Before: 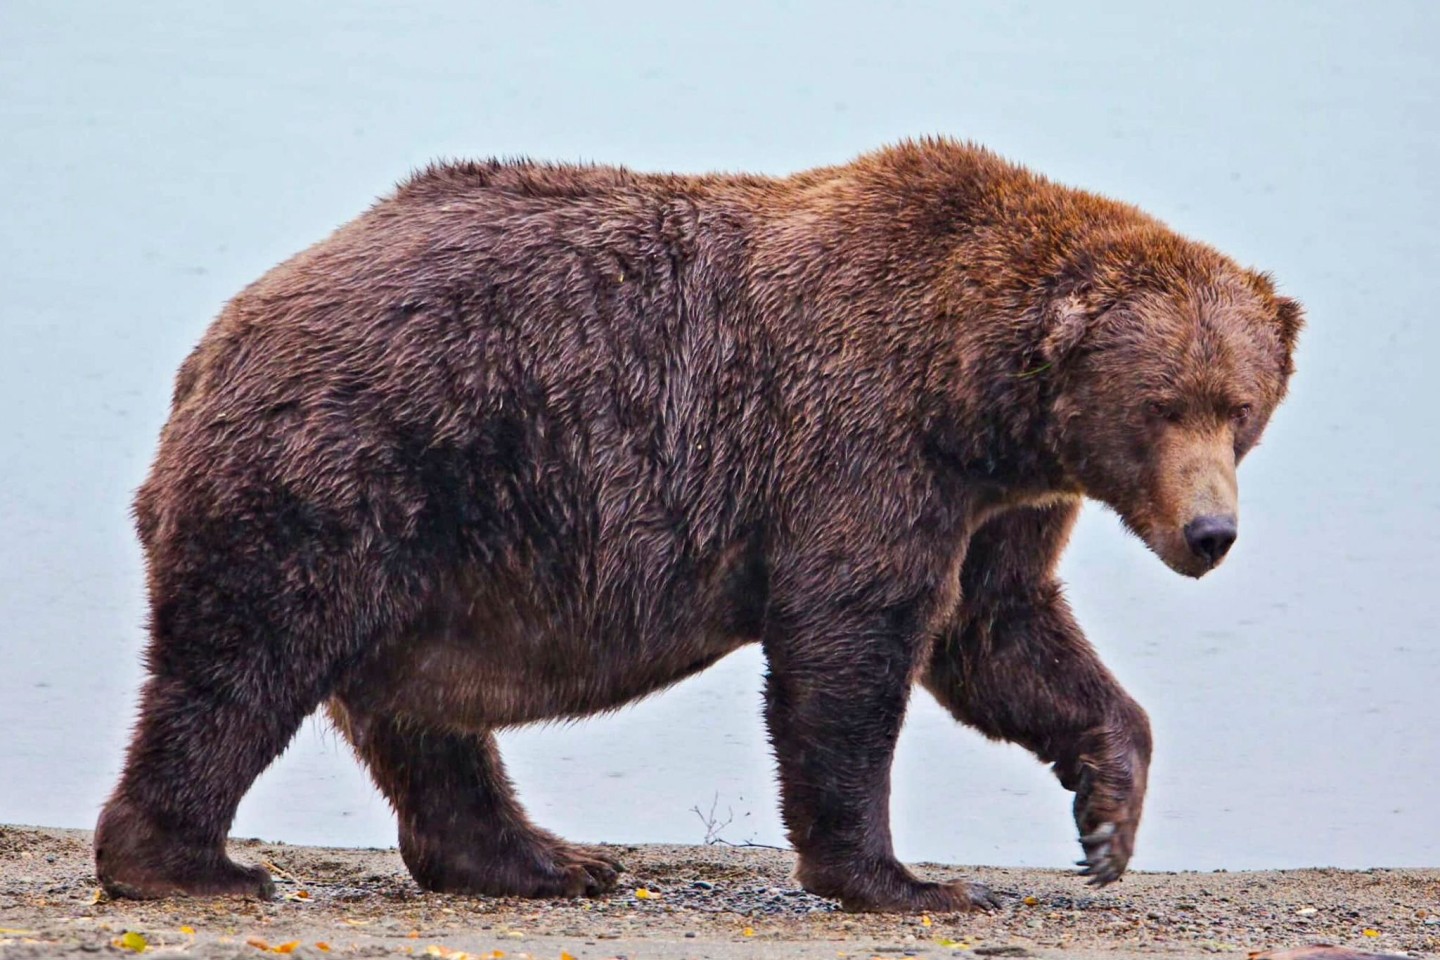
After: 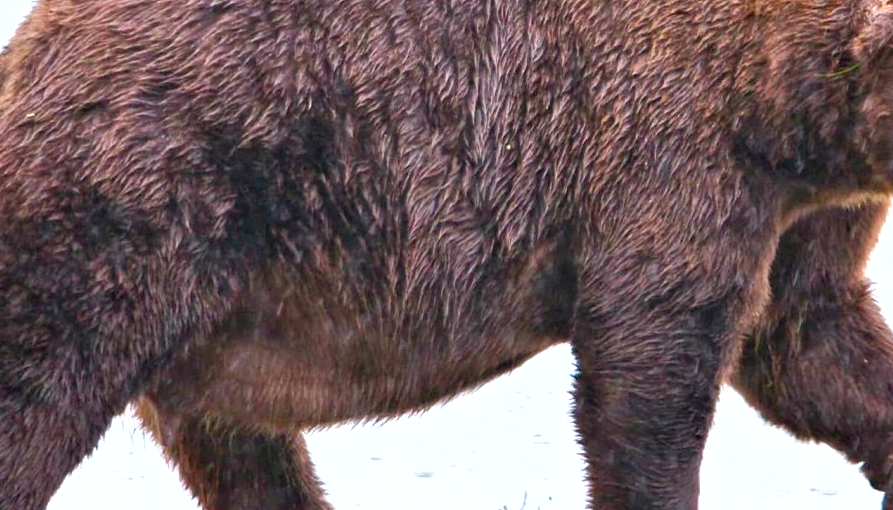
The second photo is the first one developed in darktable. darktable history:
color balance: mode lift, gamma, gain (sRGB), lift [1, 0.99, 1.01, 0.992], gamma [1, 1.037, 0.974, 0.963]
crop: left 13.312%, top 31.28%, right 24.627%, bottom 15.582%
exposure: exposure 0.648 EV, compensate highlight preservation false
shadows and highlights: on, module defaults
